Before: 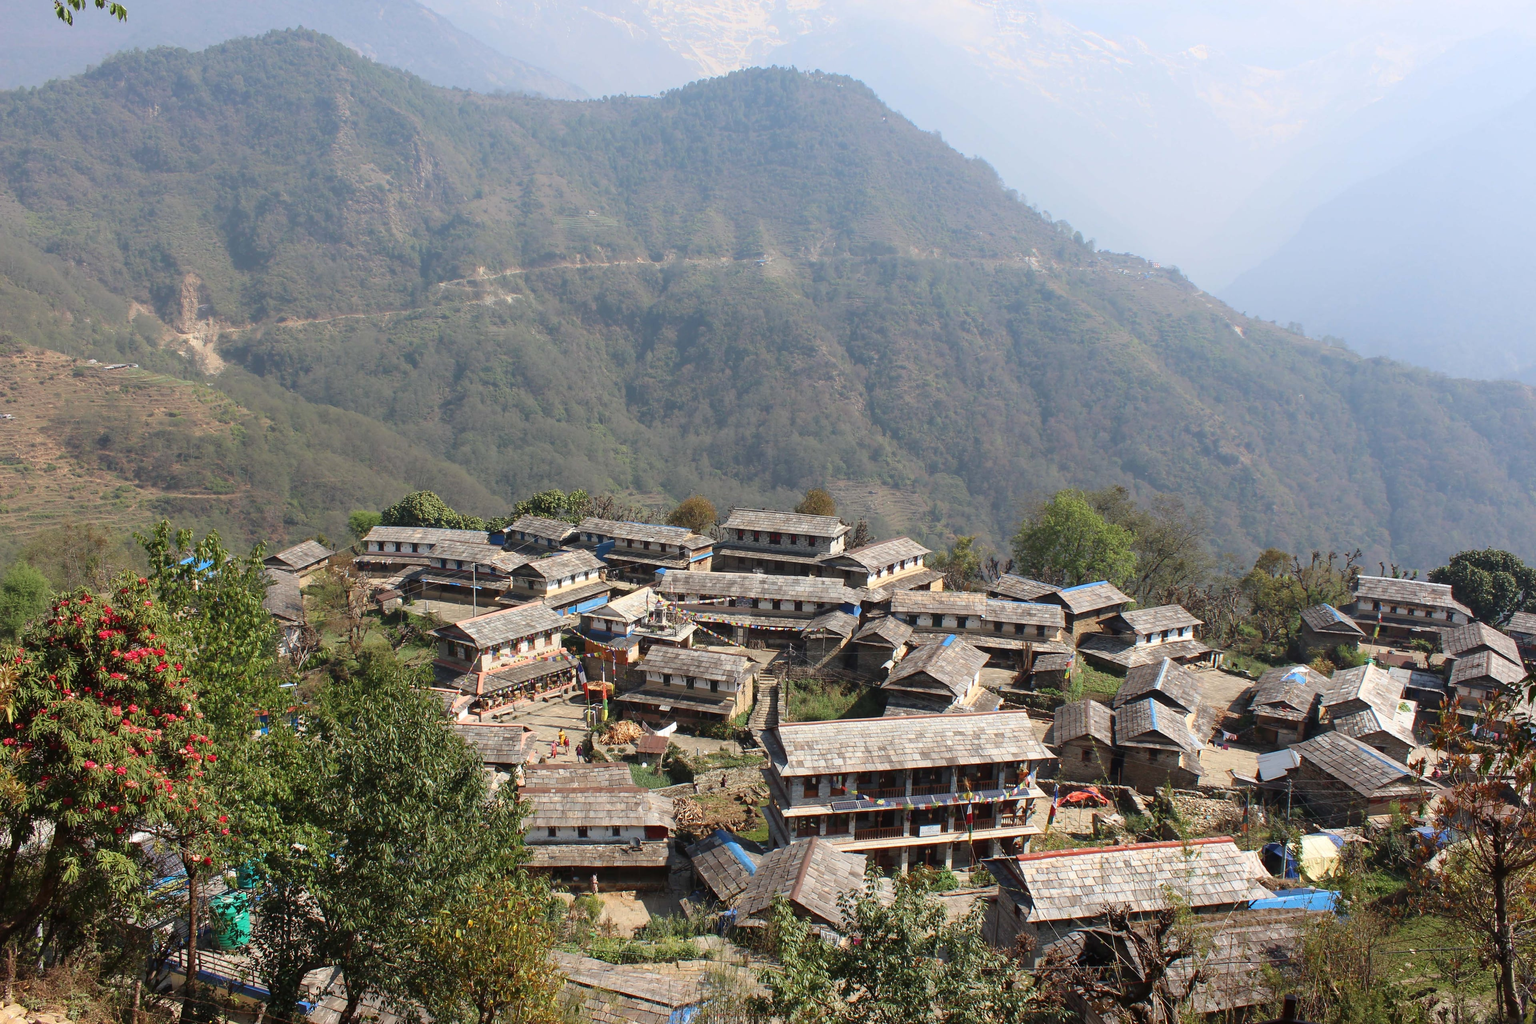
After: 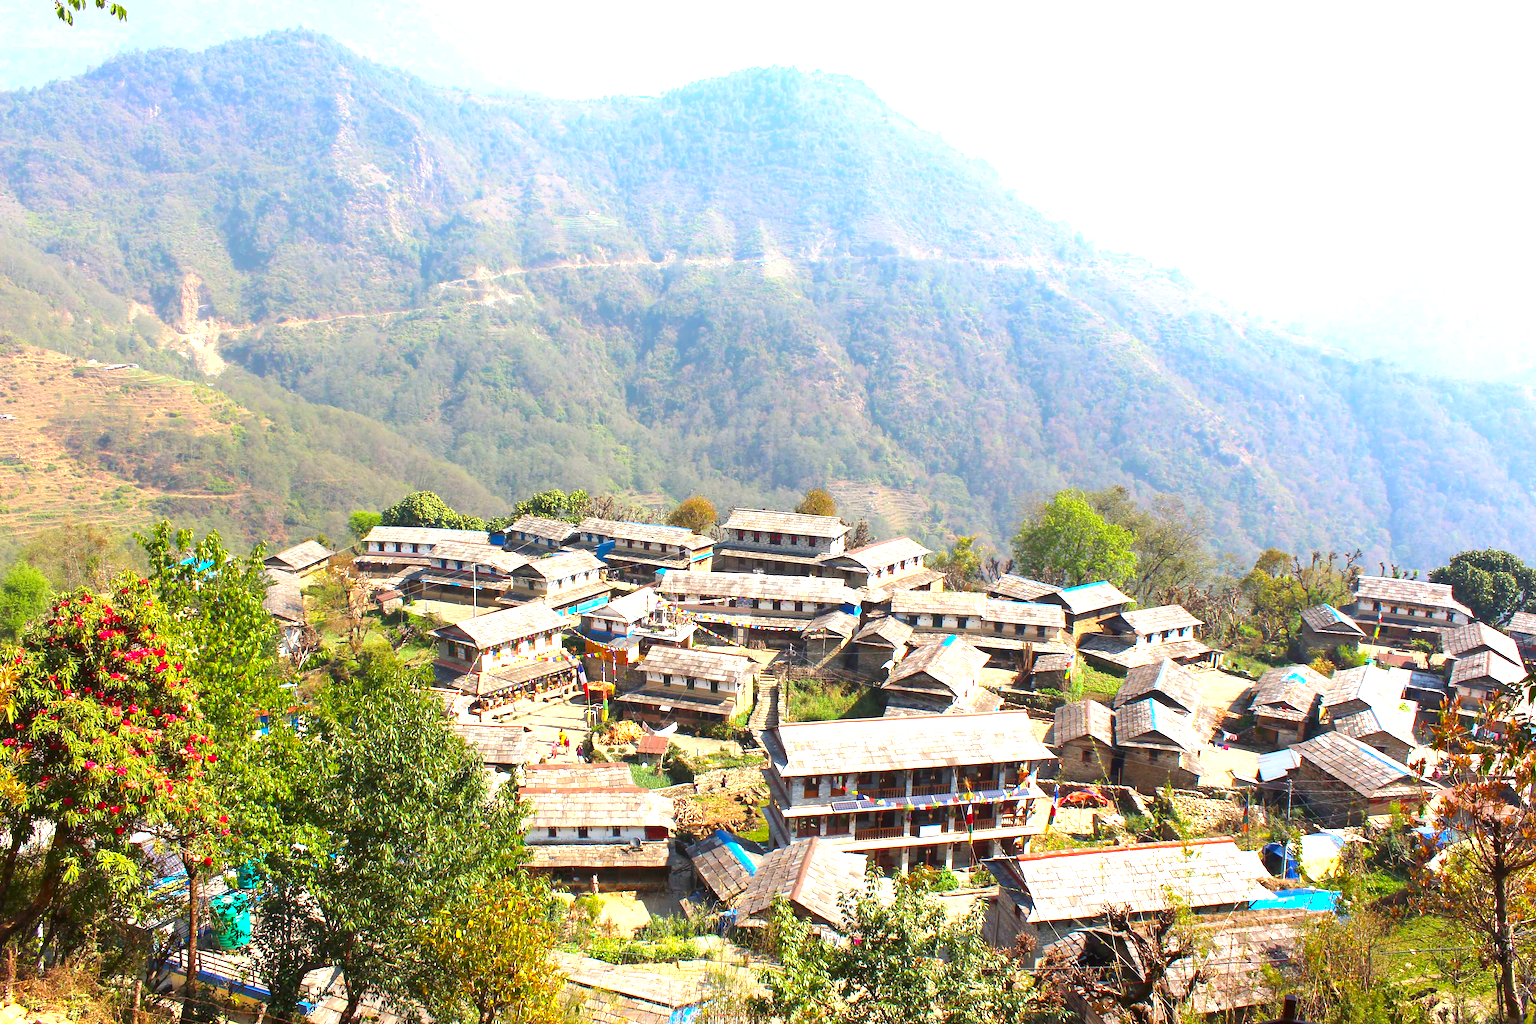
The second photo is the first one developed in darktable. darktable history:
color contrast: green-magenta contrast 1.1, blue-yellow contrast 1.1, unbound 0
color balance rgb: linear chroma grading › global chroma 13.3%, global vibrance 41.49%
exposure: black level correction 0.001, exposure 1.398 EV, compensate exposure bias true, compensate highlight preservation false
white balance: emerald 1
